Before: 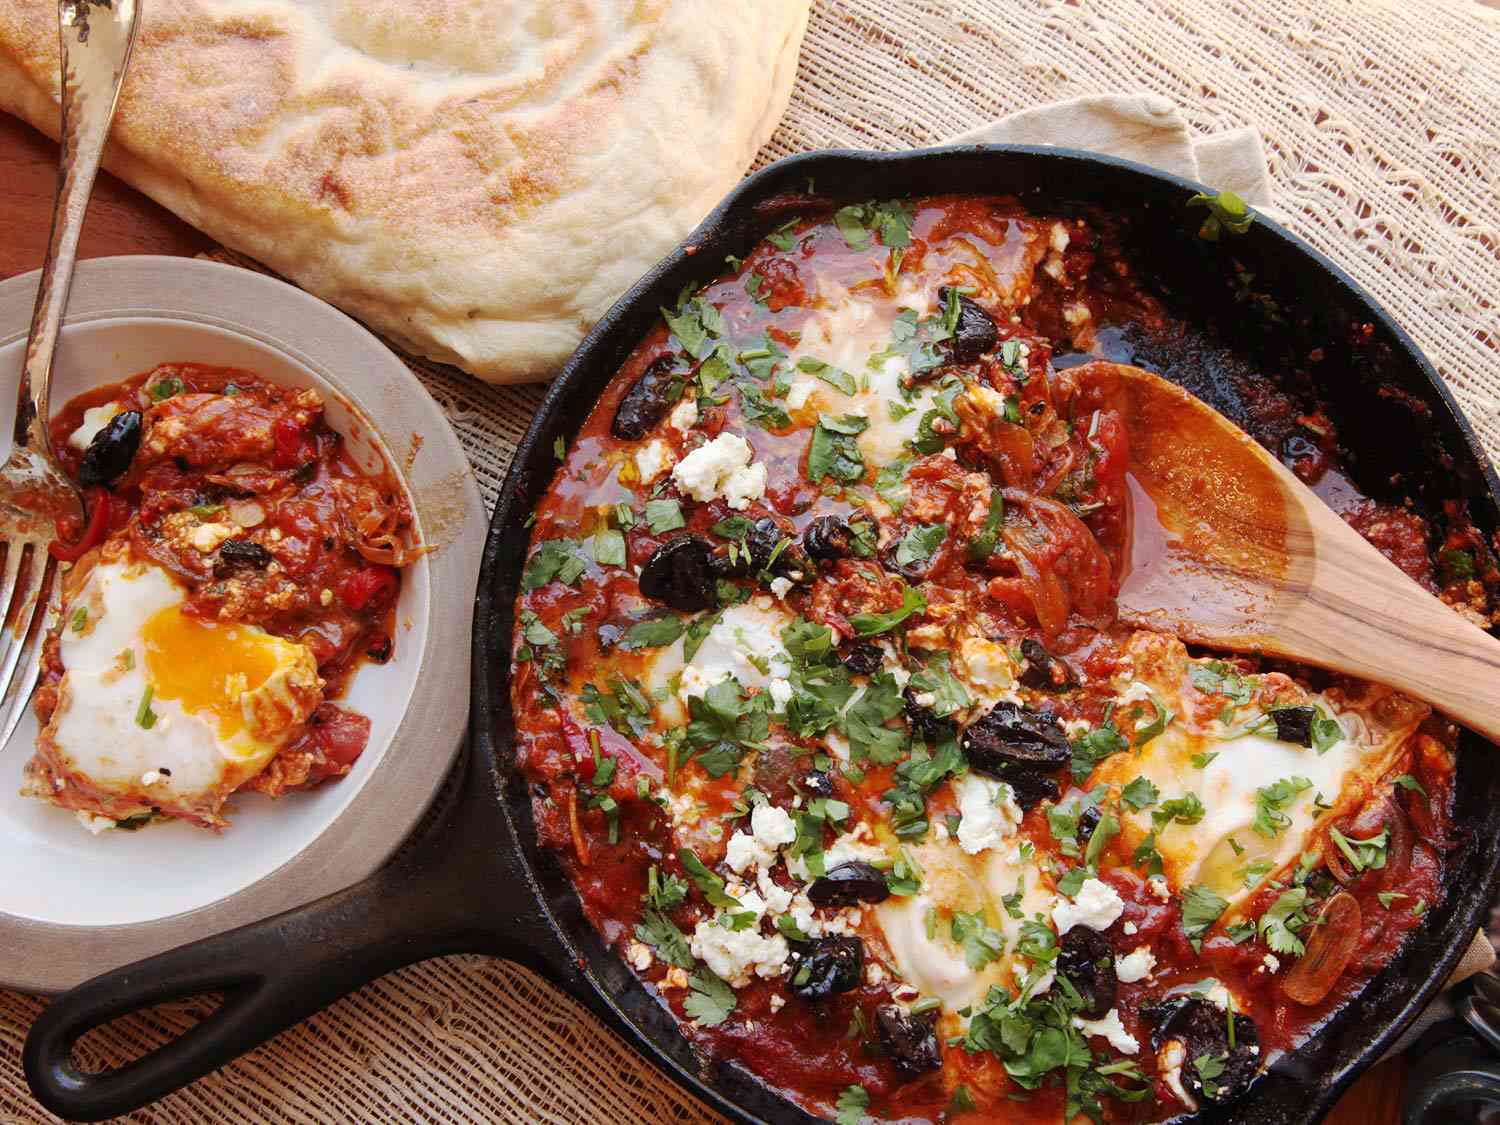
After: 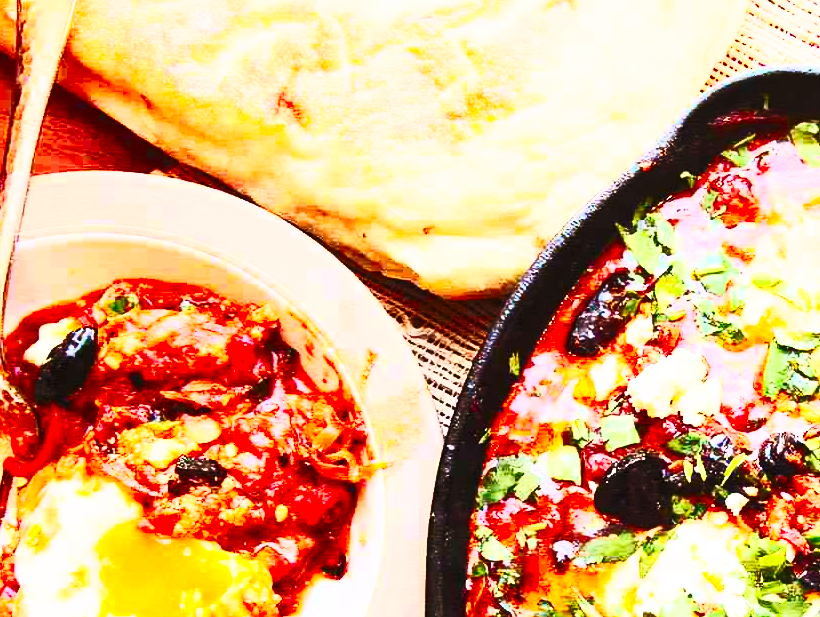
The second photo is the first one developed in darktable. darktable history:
crop and rotate: left 3.047%, top 7.509%, right 42.236%, bottom 37.598%
contrast brightness saturation: contrast 0.83, brightness 0.59, saturation 0.59
base curve: curves: ch0 [(0, 0) (0.028, 0.03) (0.121, 0.232) (0.46, 0.748) (0.859, 0.968) (1, 1)], preserve colors none
